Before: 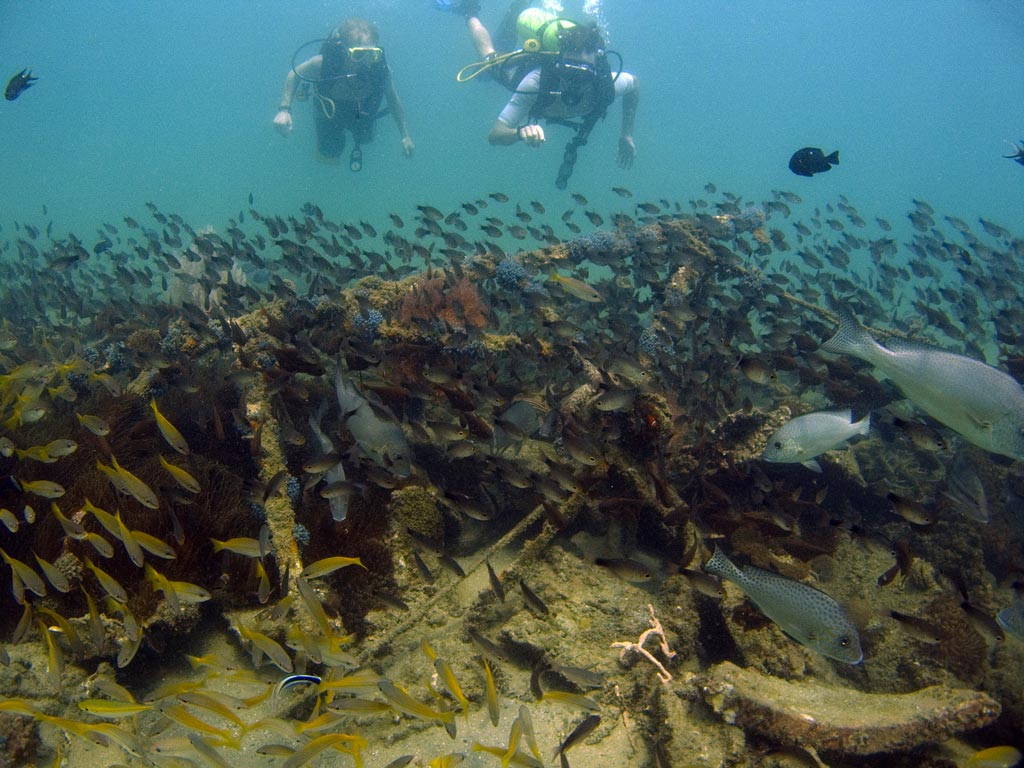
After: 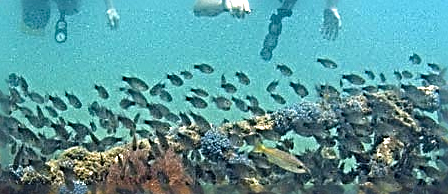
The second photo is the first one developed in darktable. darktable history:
crop: left 28.871%, top 16.87%, right 26.729%, bottom 57.783%
shadows and highlights: shadows 33.38, highlights -46.96, compress 49.59%, soften with gaussian
tone equalizer: -8 EV -1.08 EV, -7 EV -1.01 EV, -6 EV -0.853 EV, -5 EV -0.596 EV, -3 EV 0.593 EV, -2 EV 0.838 EV, -1 EV 1.01 EV, +0 EV 1.07 EV, smoothing diameter 24.95%, edges refinement/feathering 10.28, preserve details guided filter
sharpen: radius 3.202, amount 1.733
